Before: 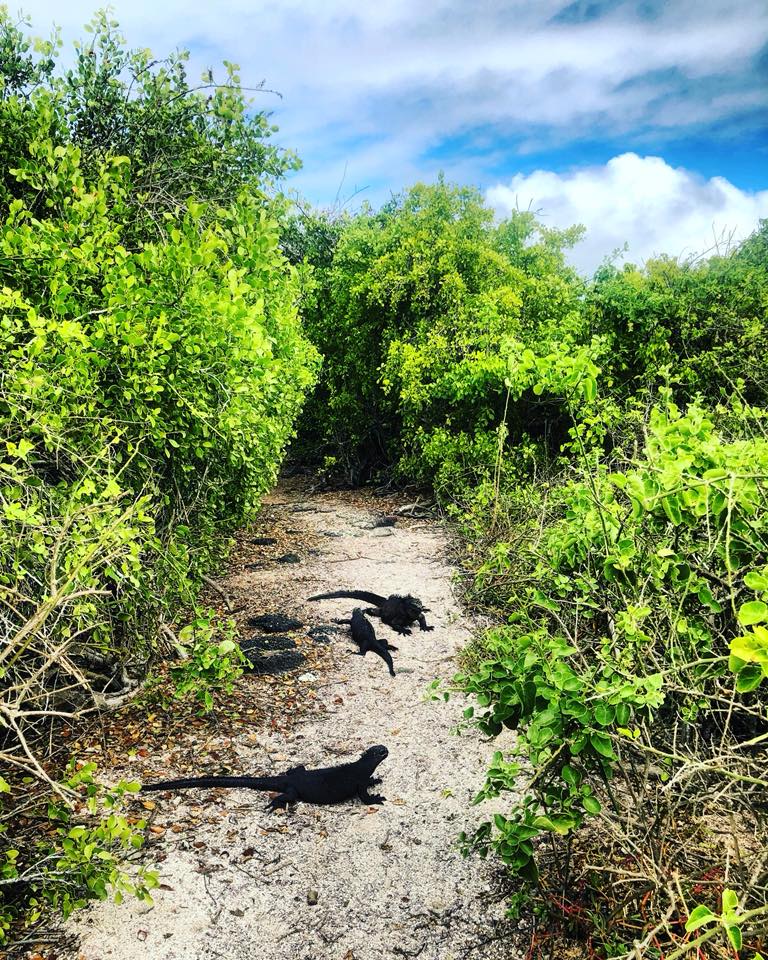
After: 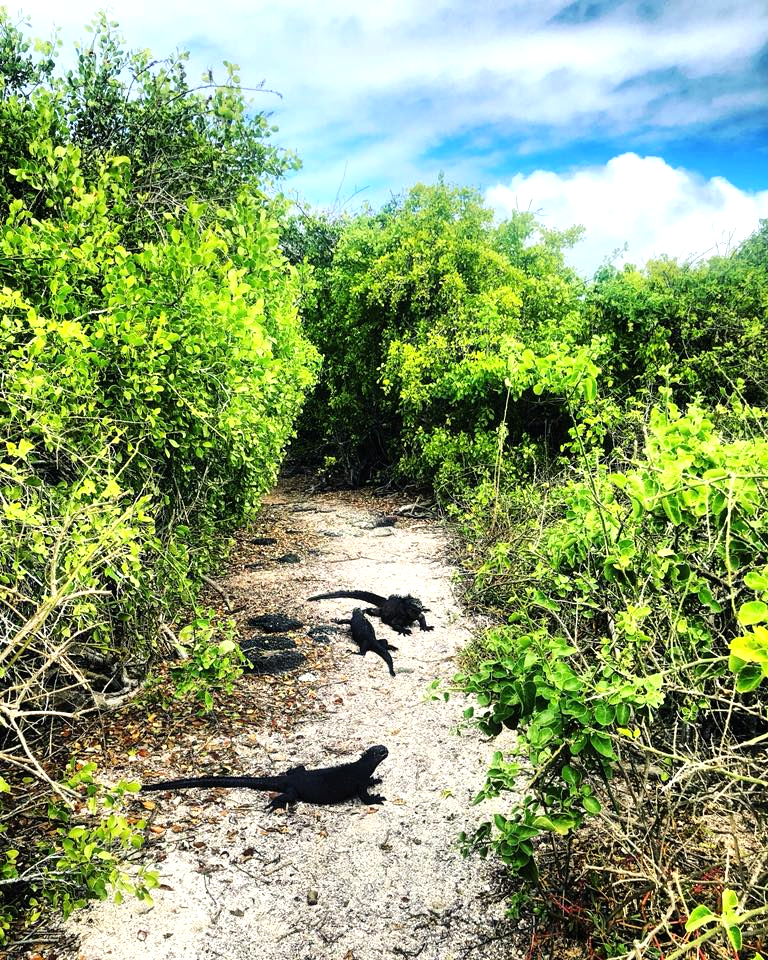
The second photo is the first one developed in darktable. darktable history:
tone equalizer: -8 EV -0.421 EV, -7 EV -0.415 EV, -6 EV -0.357 EV, -5 EV -0.205 EV, -3 EV 0.243 EV, -2 EV 0.356 EV, -1 EV 0.414 EV, +0 EV 0.434 EV
